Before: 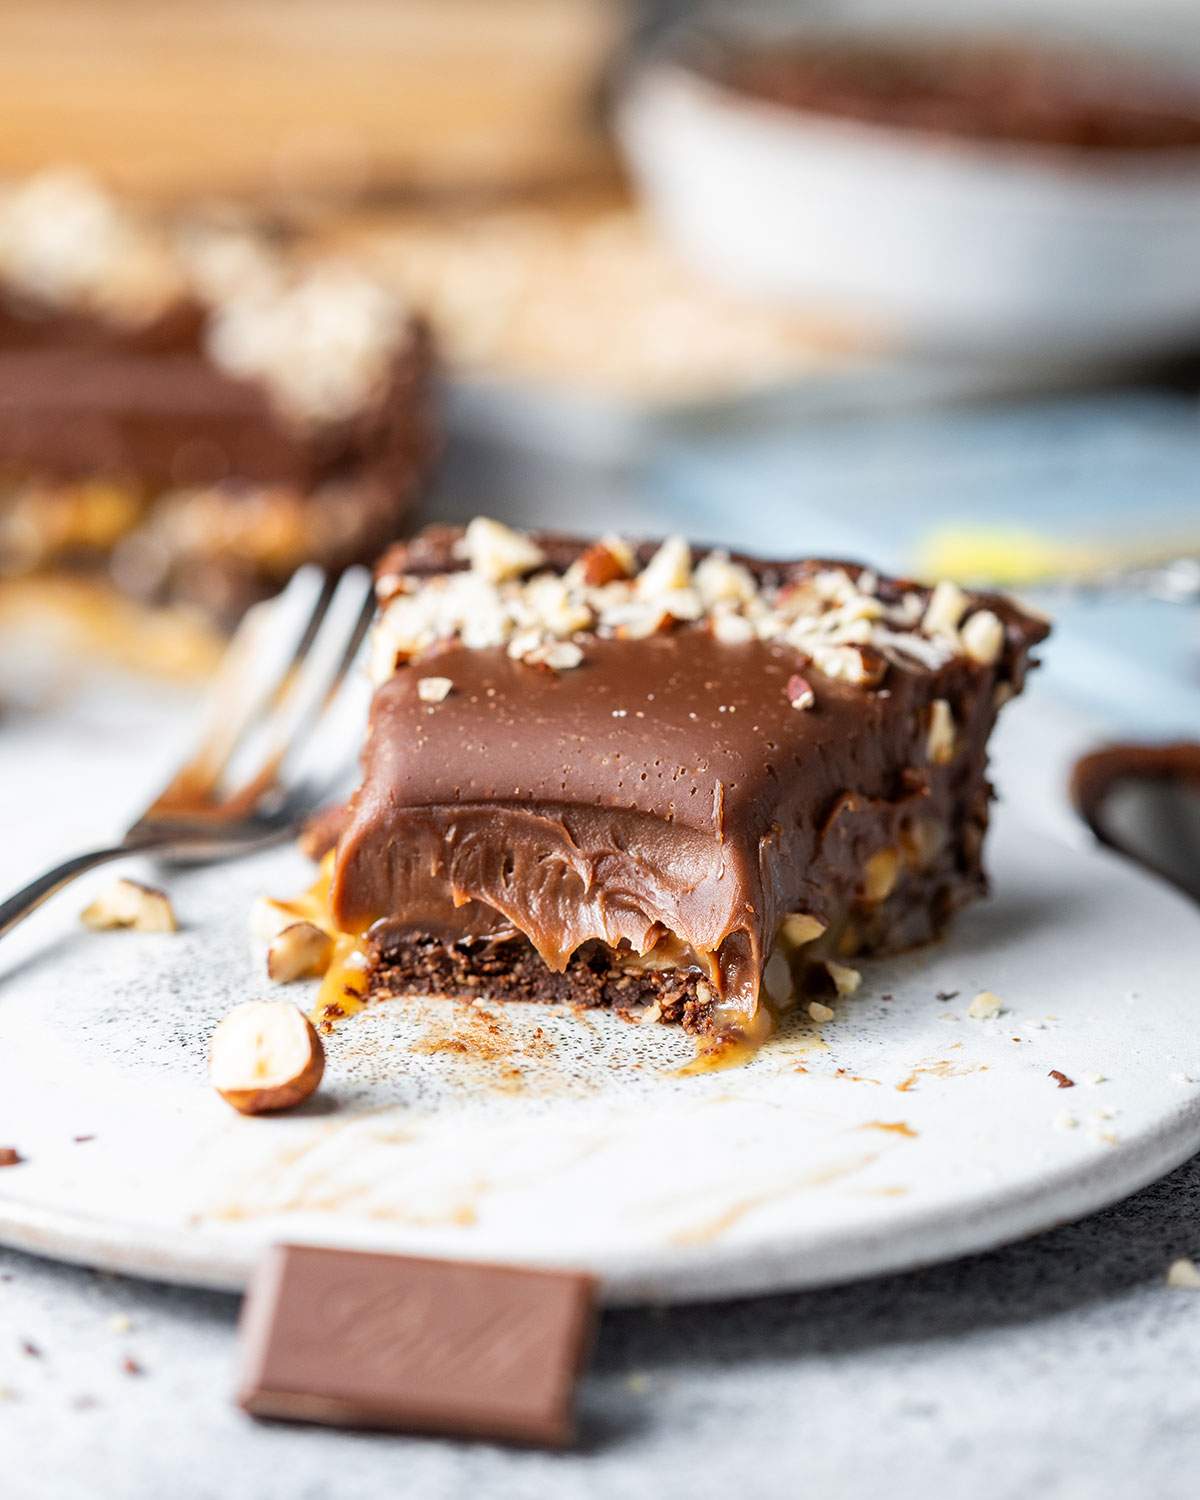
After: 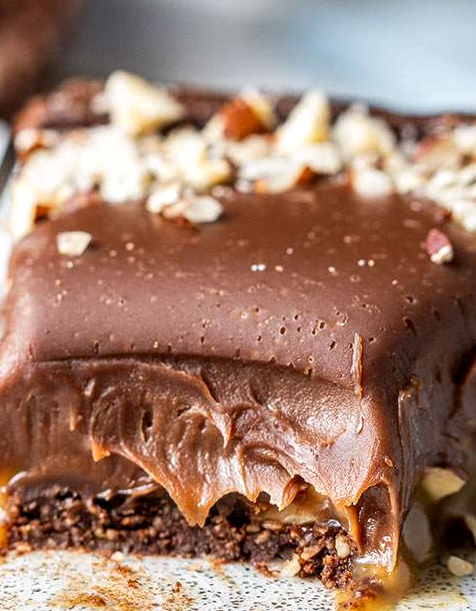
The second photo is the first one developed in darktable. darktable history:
local contrast: on, module defaults
crop: left 30.101%, top 29.751%, right 30.158%, bottom 29.471%
